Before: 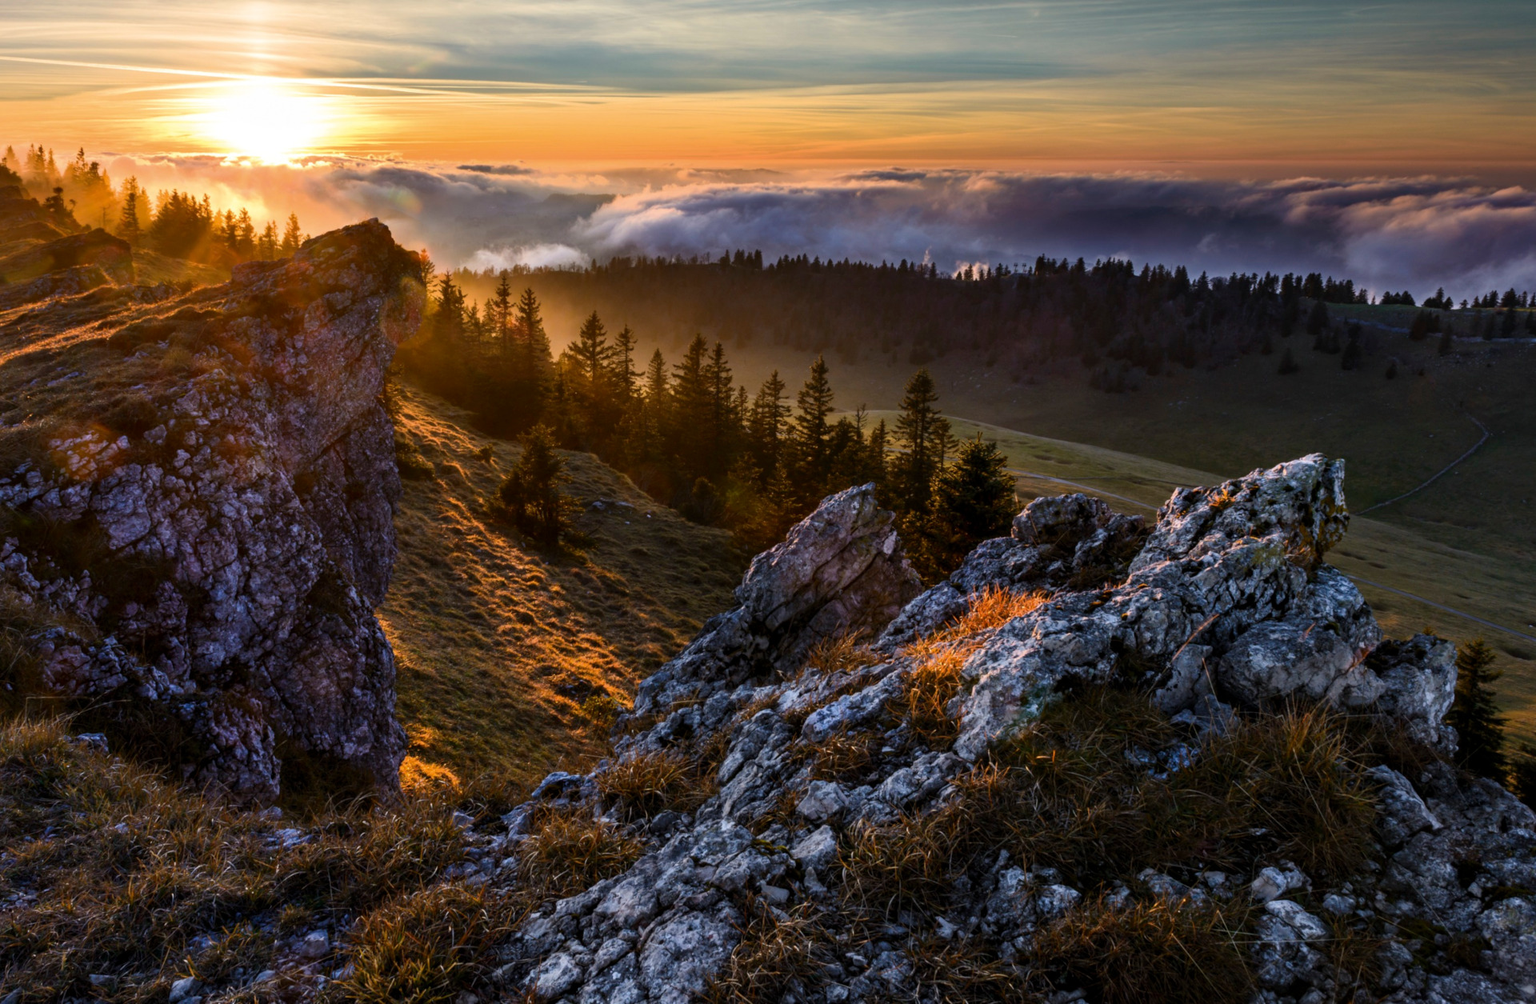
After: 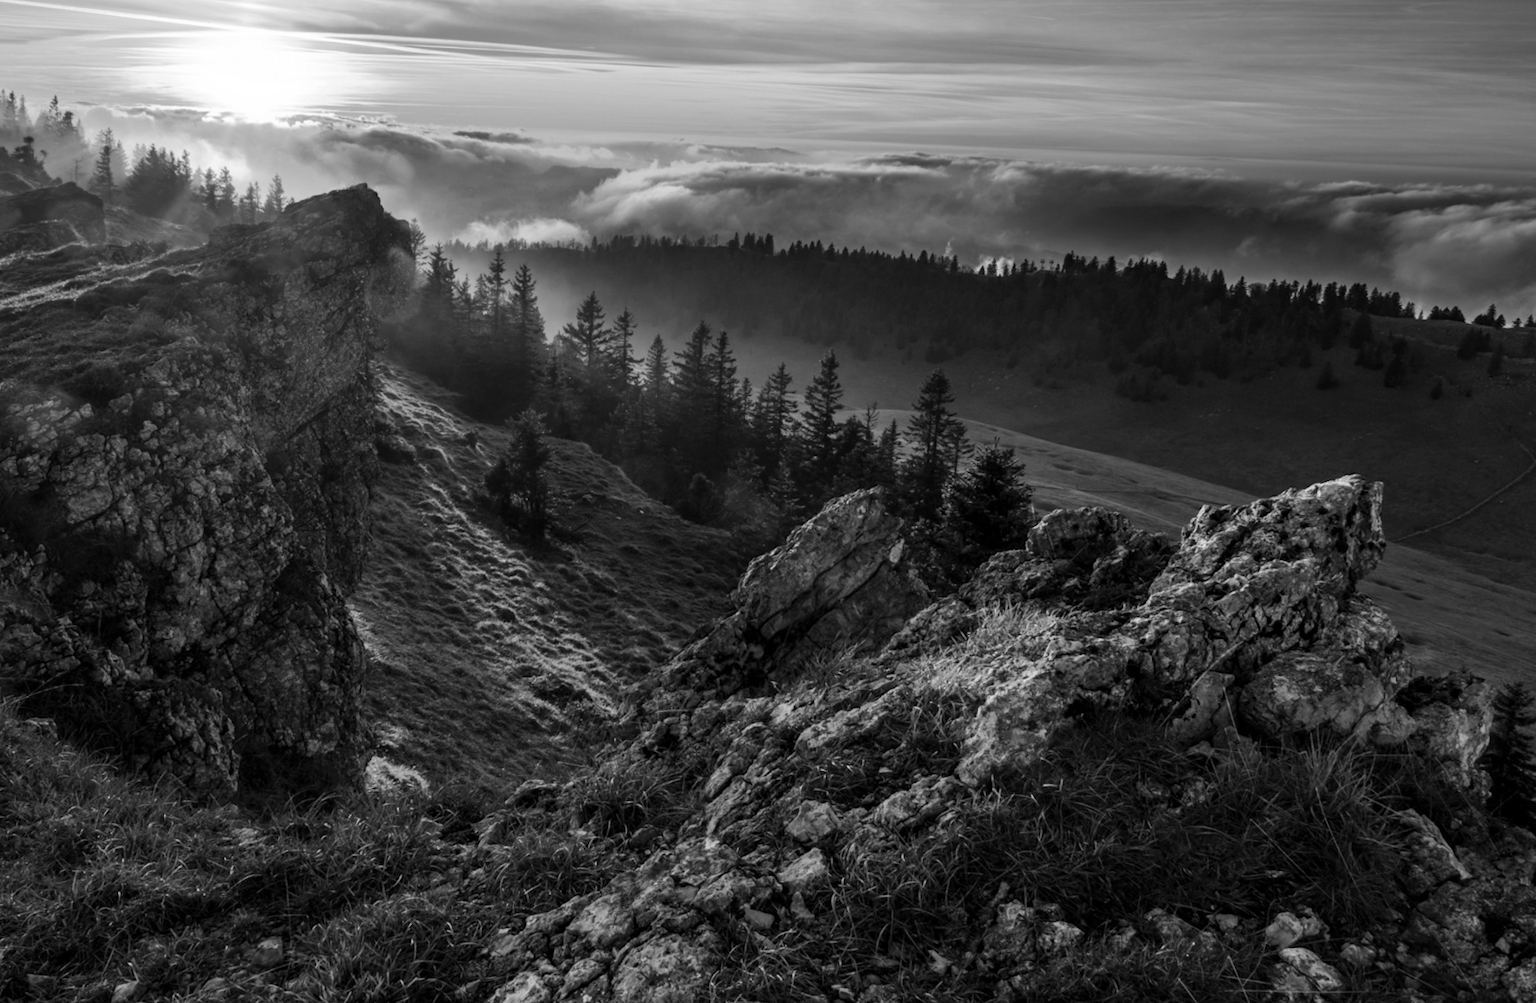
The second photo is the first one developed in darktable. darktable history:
velvia: on, module defaults
monochrome: on, module defaults
crop and rotate: angle -2.38°
